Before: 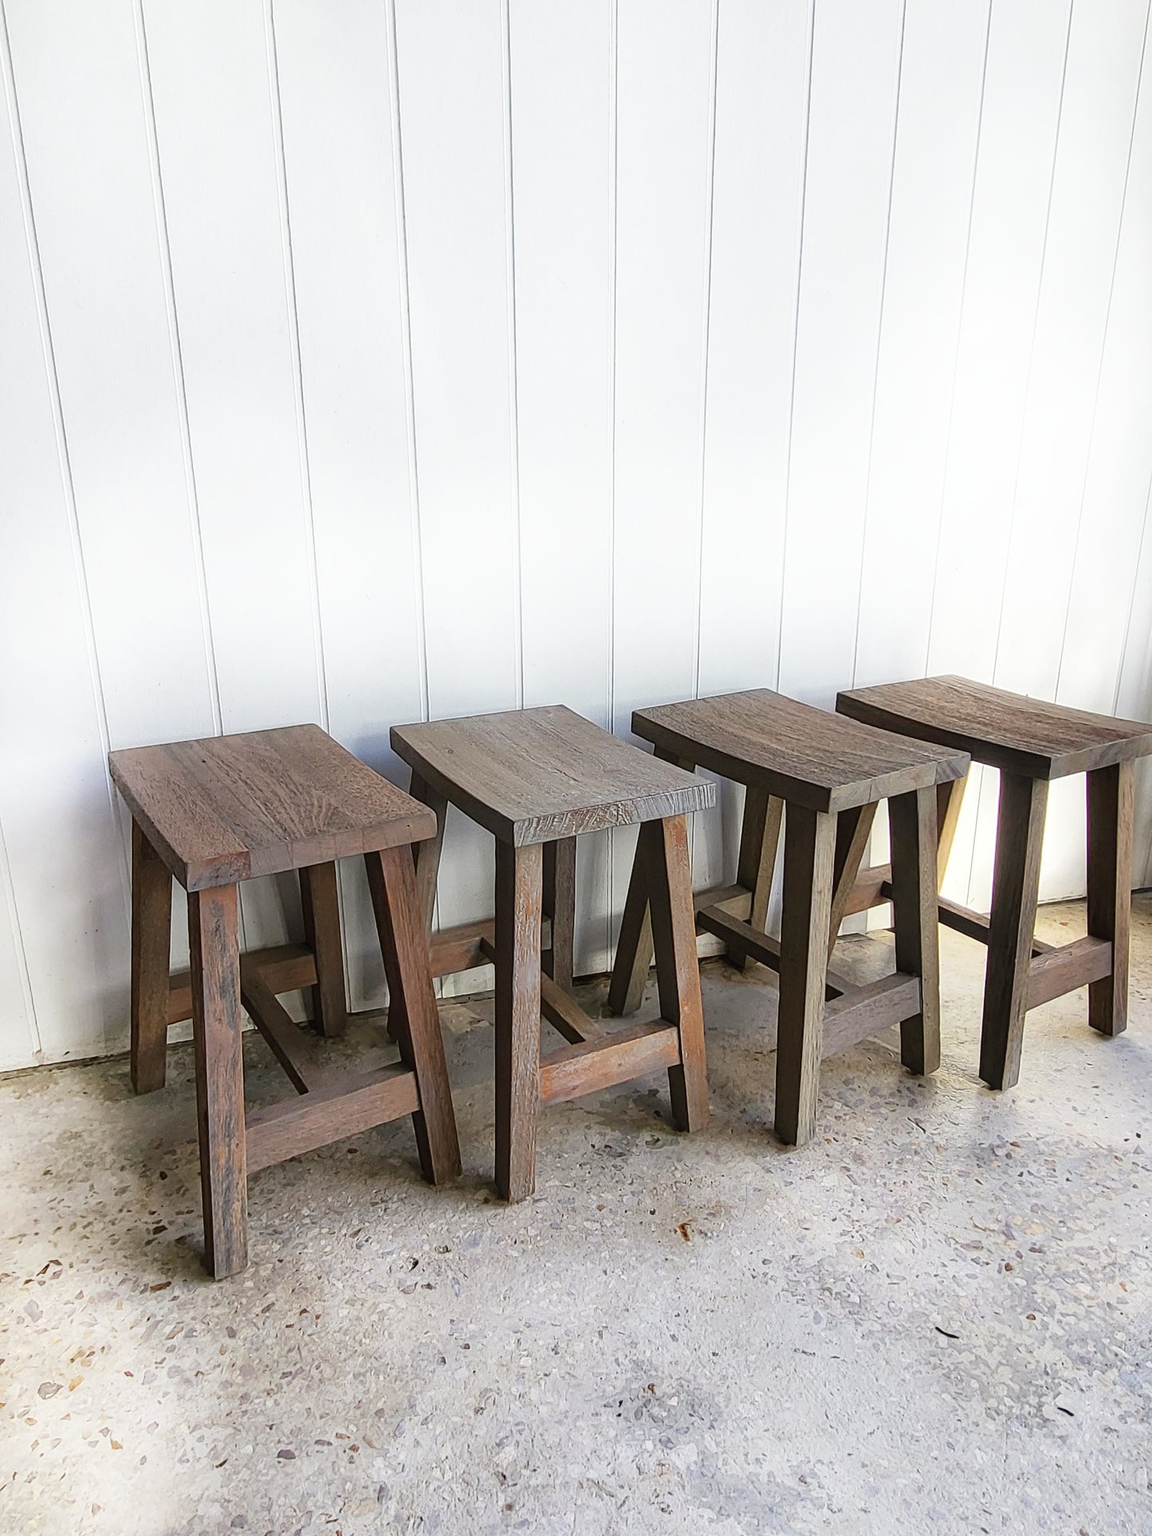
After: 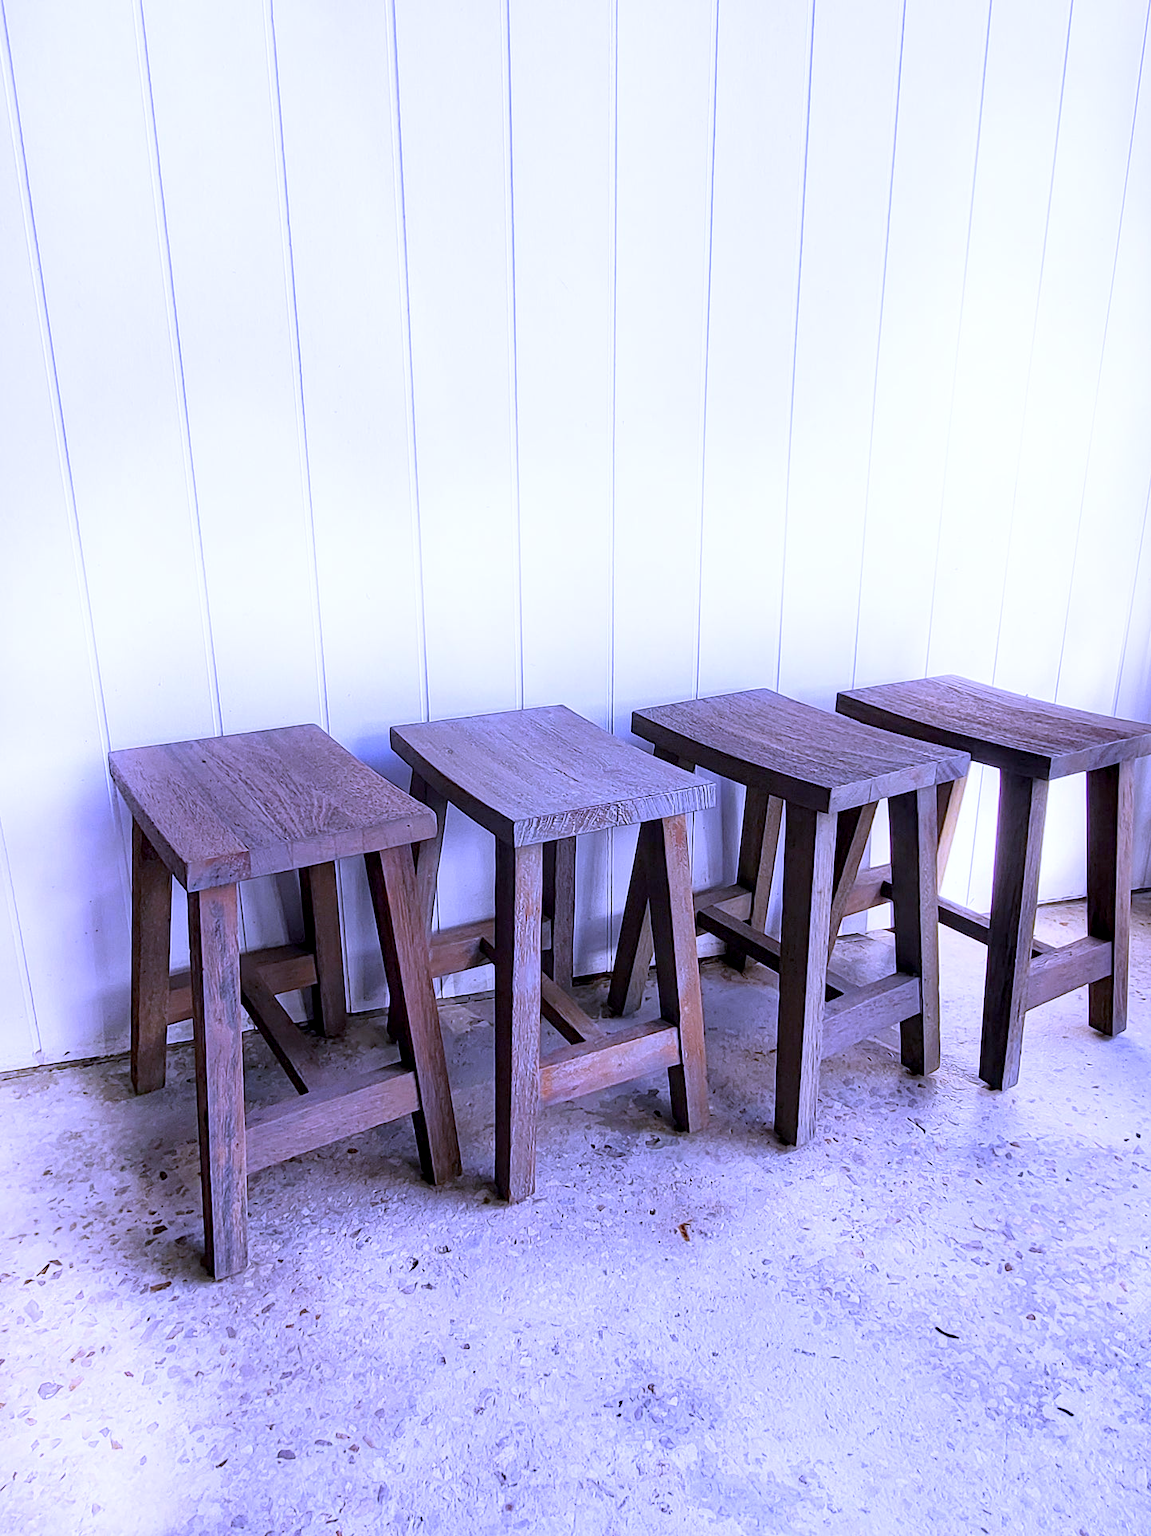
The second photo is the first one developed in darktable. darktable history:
exposure: black level correction 0.009, exposure 0.014 EV, compensate highlight preservation false
white balance: red 0.98, blue 1.61
